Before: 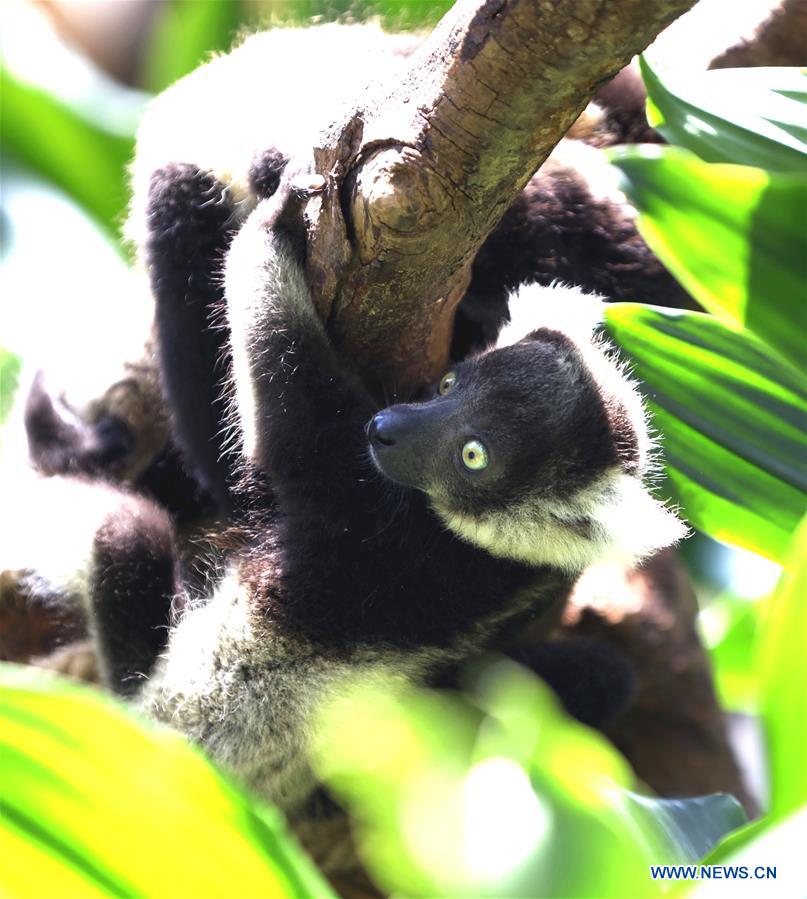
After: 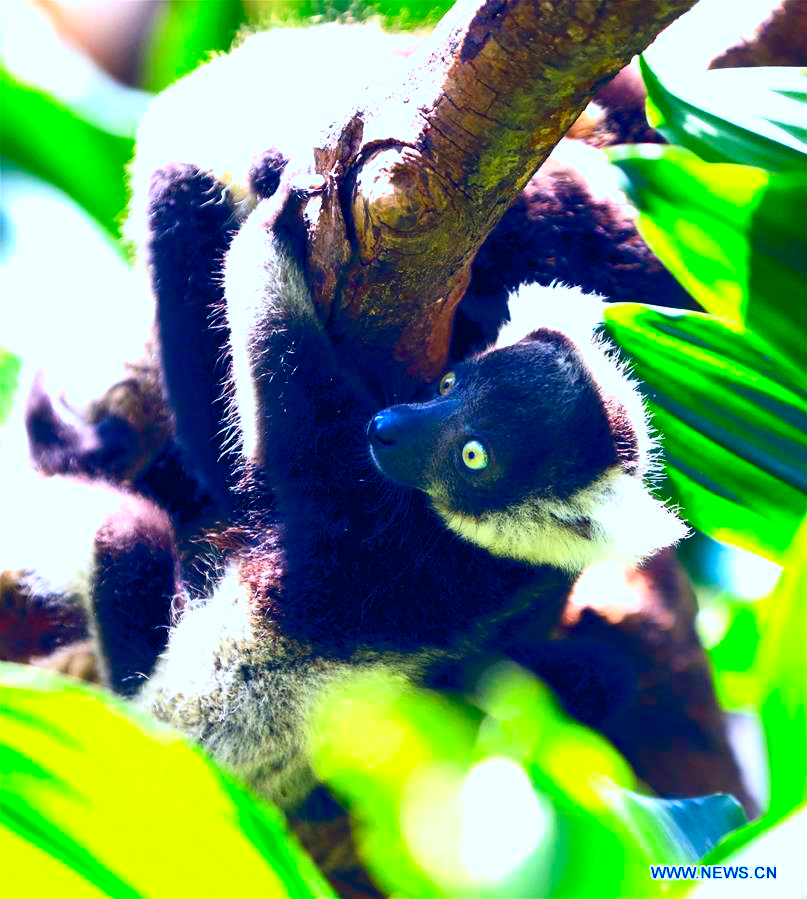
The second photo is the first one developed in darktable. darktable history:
contrast brightness saturation: contrast 0.269, brightness 0.025, saturation 0.851
color balance rgb: global offset › luminance -0.279%, global offset › chroma 0.306%, global offset › hue 258.92°, perceptual saturation grading › global saturation 27.208%, perceptual saturation grading › highlights -28.094%, perceptual saturation grading › mid-tones 15.461%, perceptual saturation grading › shadows 33.936%
color calibration: x 0.354, y 0.367, temperature 4674.18 K
